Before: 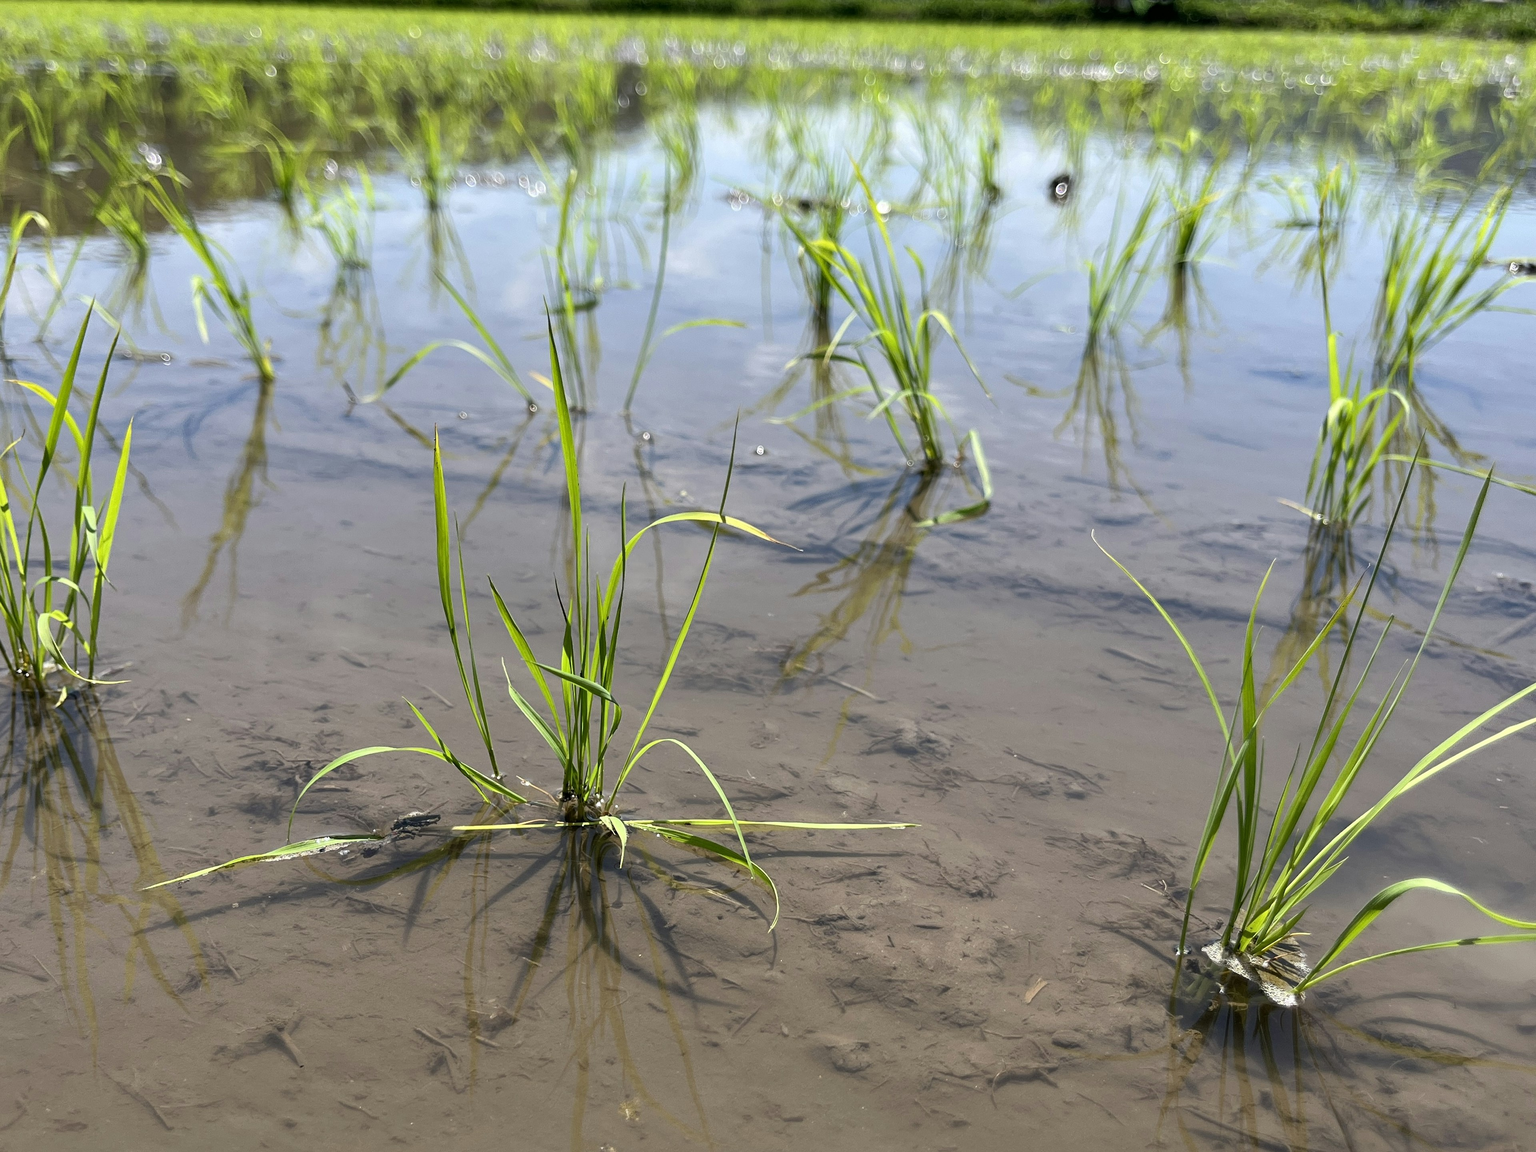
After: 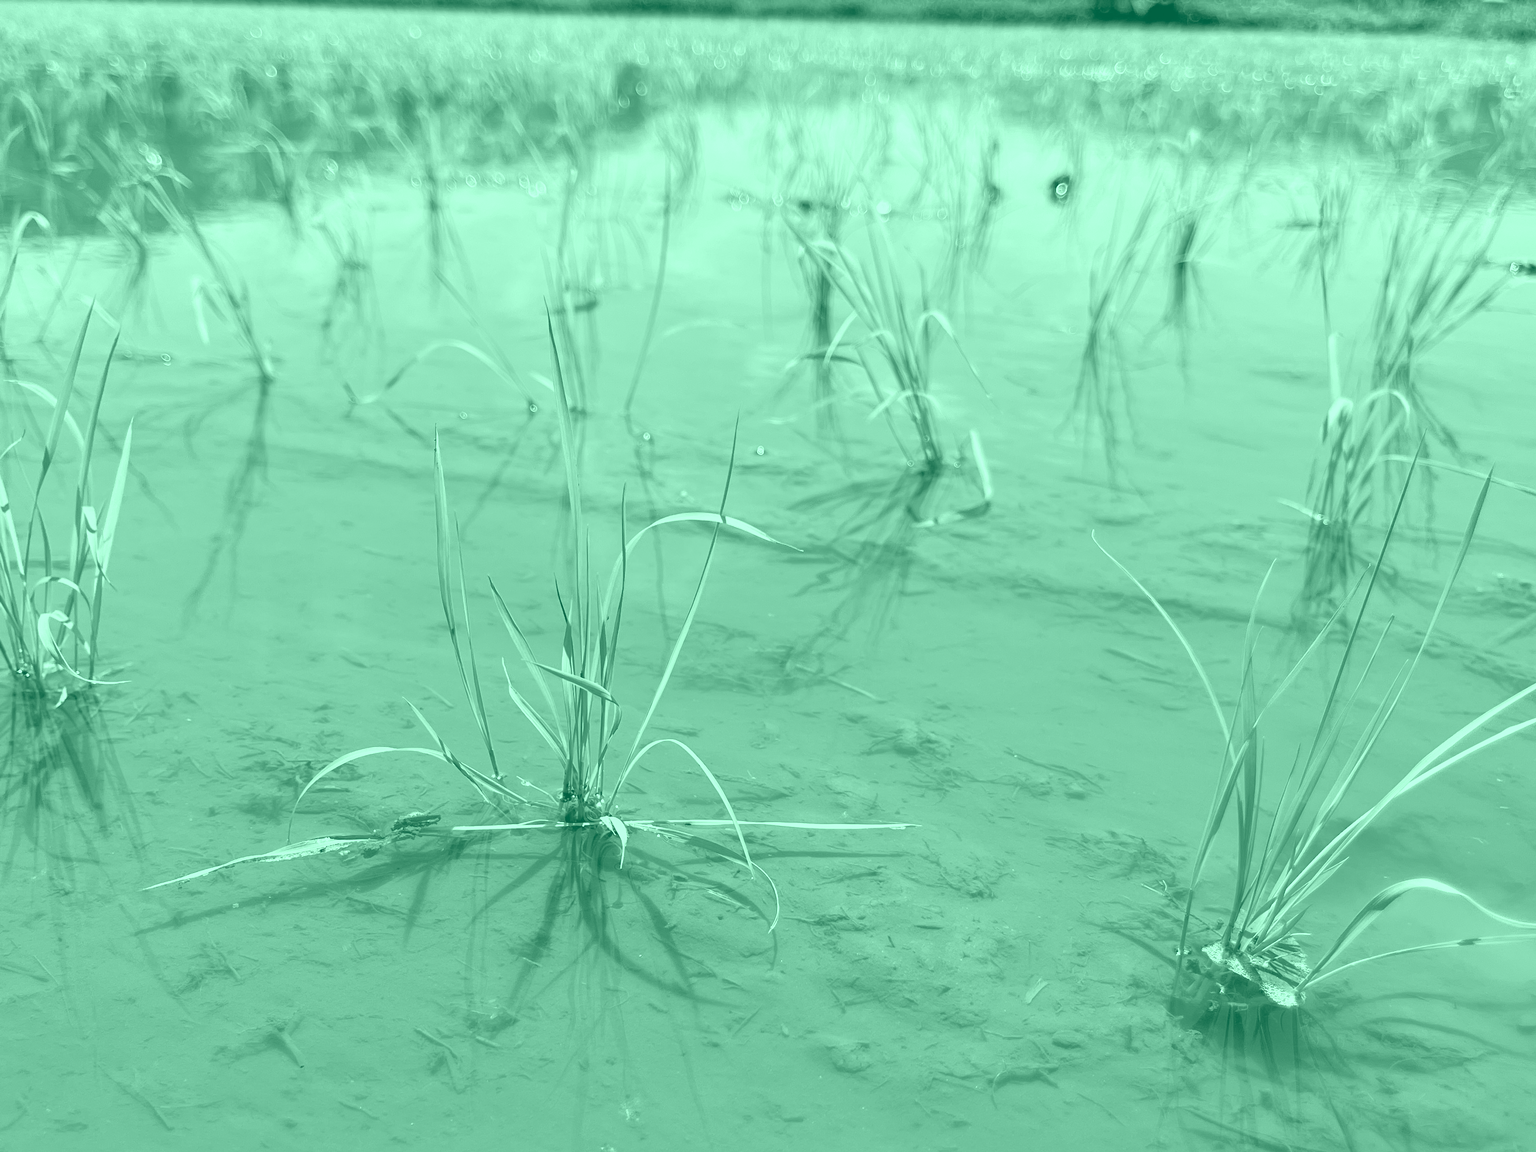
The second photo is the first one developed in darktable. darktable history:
color balance: input saturation 100.43%, contrast fulcrum 14.22%, output saturation 70.41%
rgb levels: mode RGB, independent channels, levels [[0, 0.474, 1], [0, 0.5, 1], [0, 0.5, 1]]
exposure: exposure 0.556 EV
tone equalizer: -7 EV 0.13 EV, smoothing diameter 25%, edges refinement/feathering 10, preserve details guided filter
base curve: curves: ch0 [(0, 0) (0.472, 0.508) (1, 1)]
color correction: highlights a* 15, highlights b* 31.55
colorize: hue 147.6°, saturation 65%, lightness 21.64%
